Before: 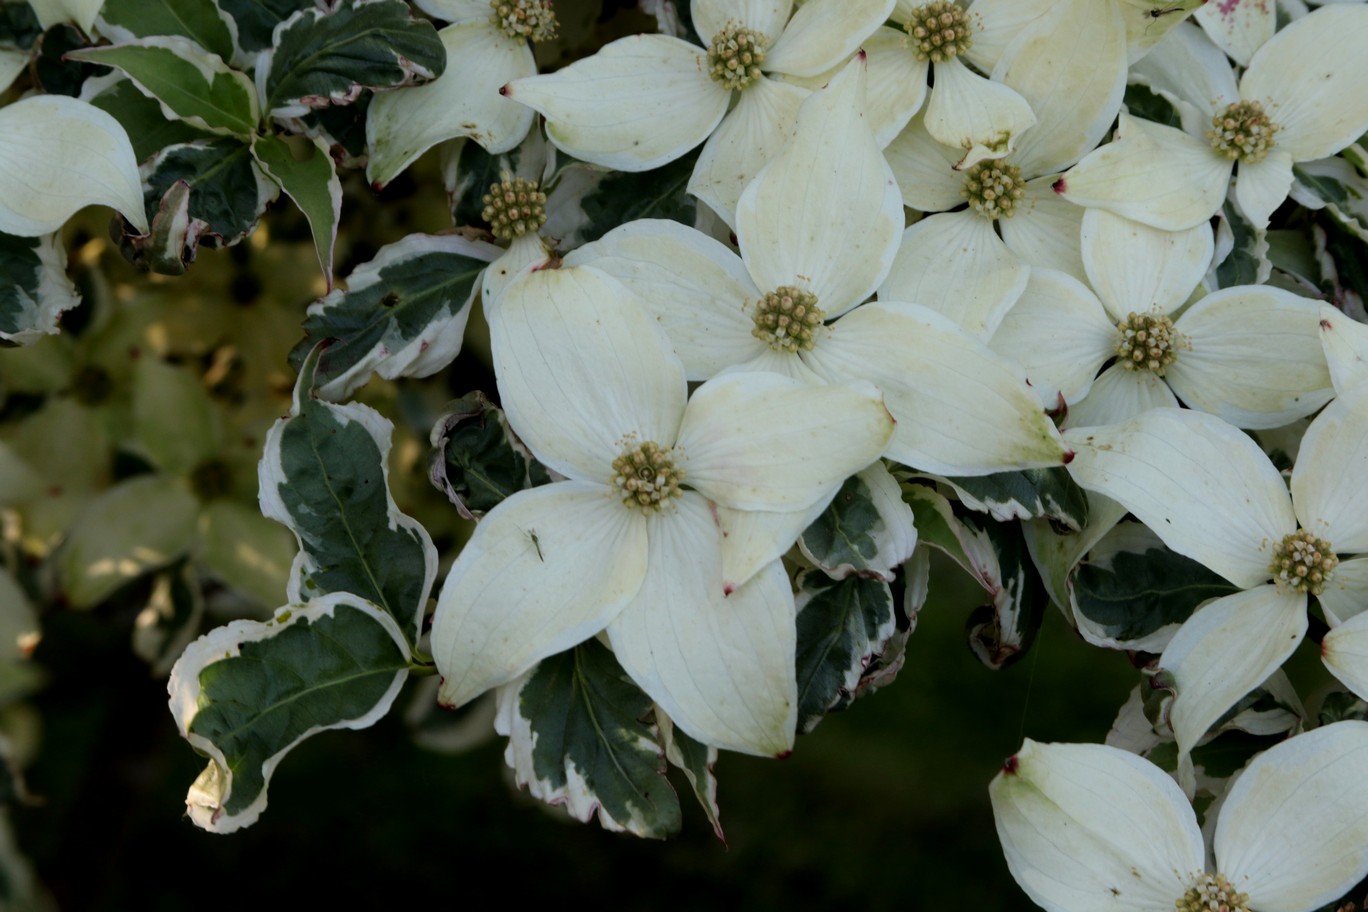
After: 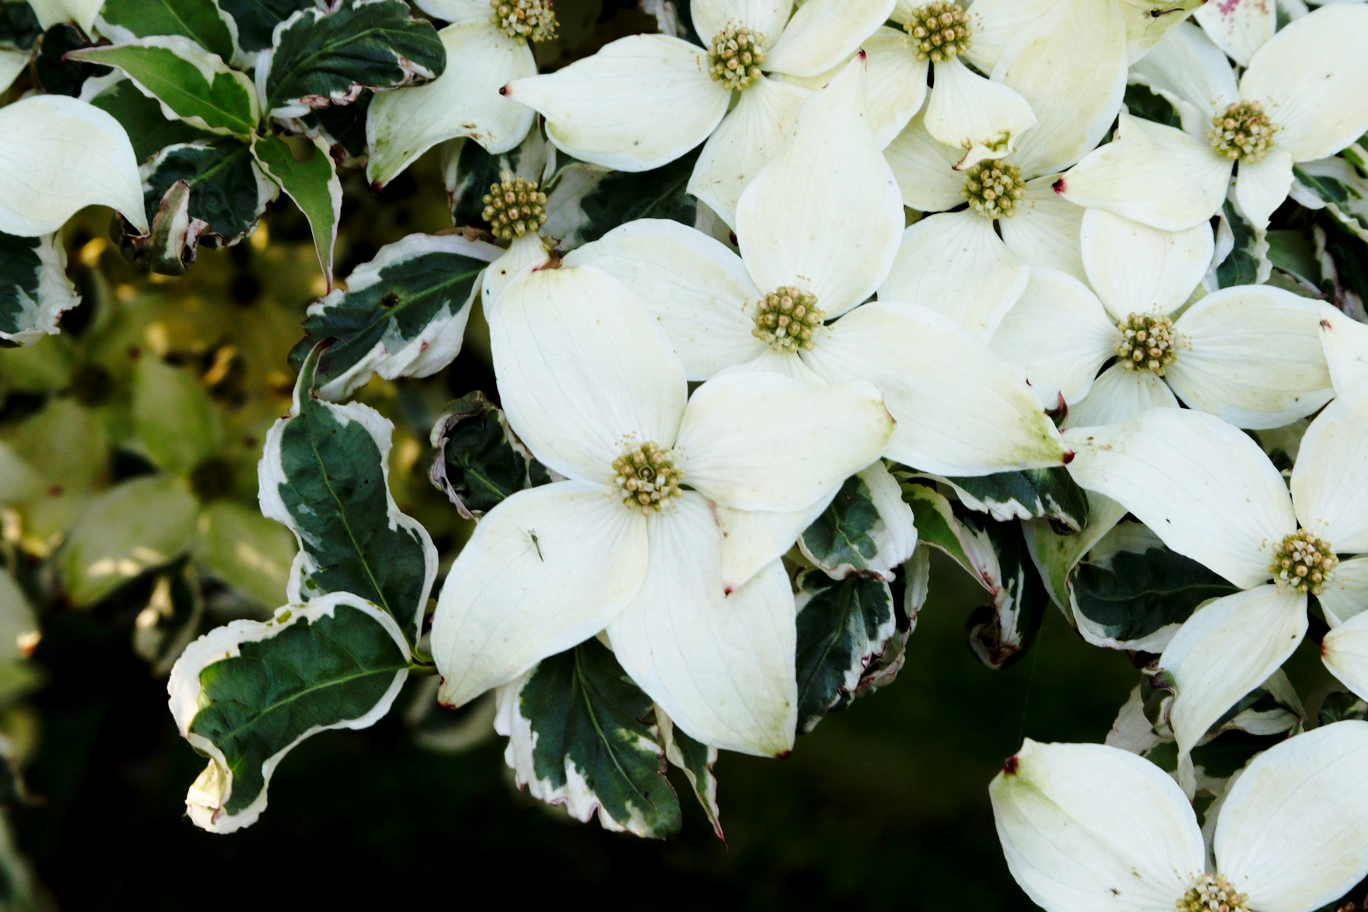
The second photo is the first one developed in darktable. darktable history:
exposure: black level correction 0.001, exposure 0.5 EV, compensate exposure bias true, compensate highlight preservation false
color balance: mode lift, gamma, gain (sRGB)
base curve: curves: ch0 [(0, 0) (0.028, 0.03) (0.121, 0.232) (0.46, 0.748) (0.859, 0.968) (1, 1)], preserve colors none
